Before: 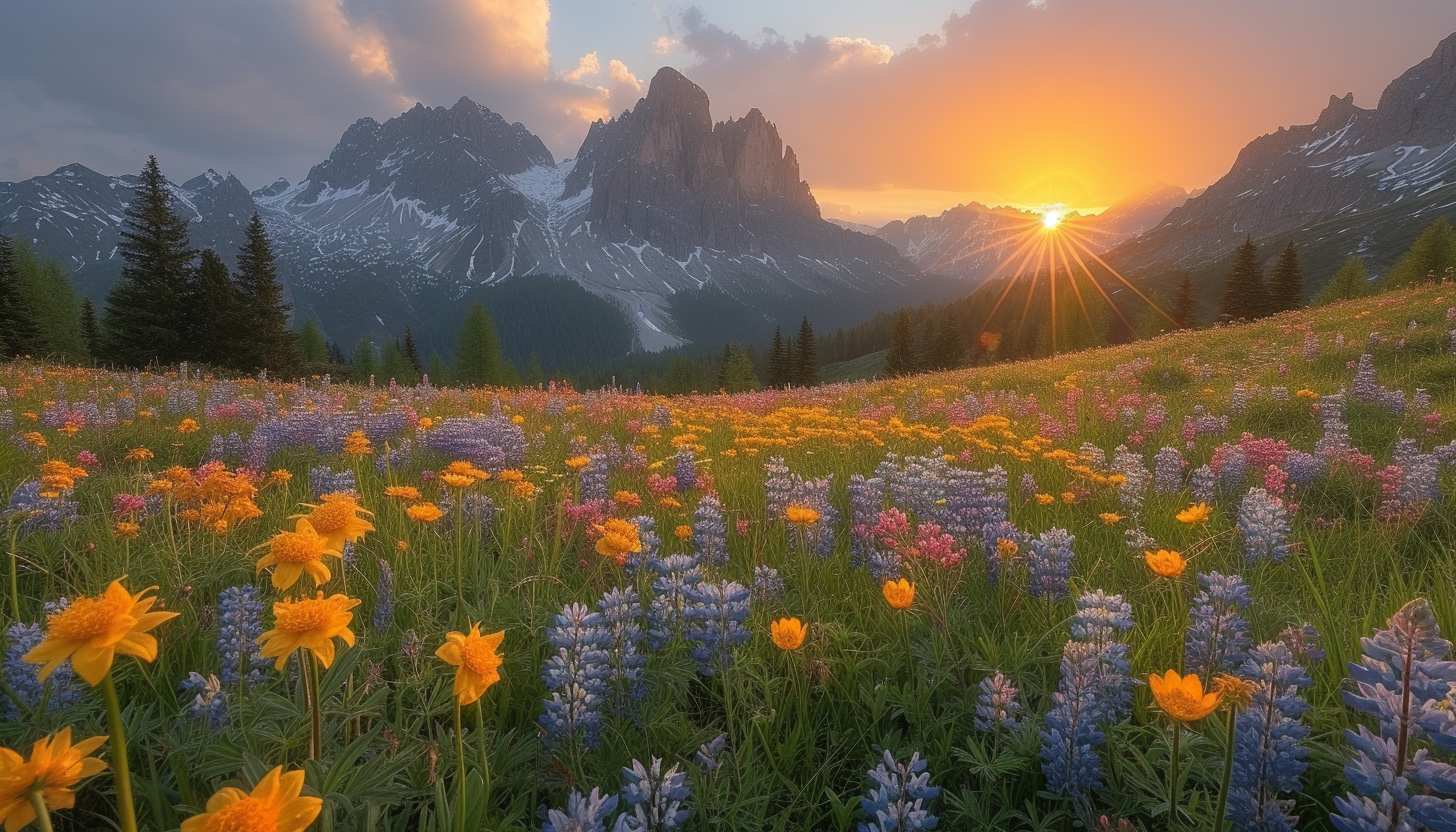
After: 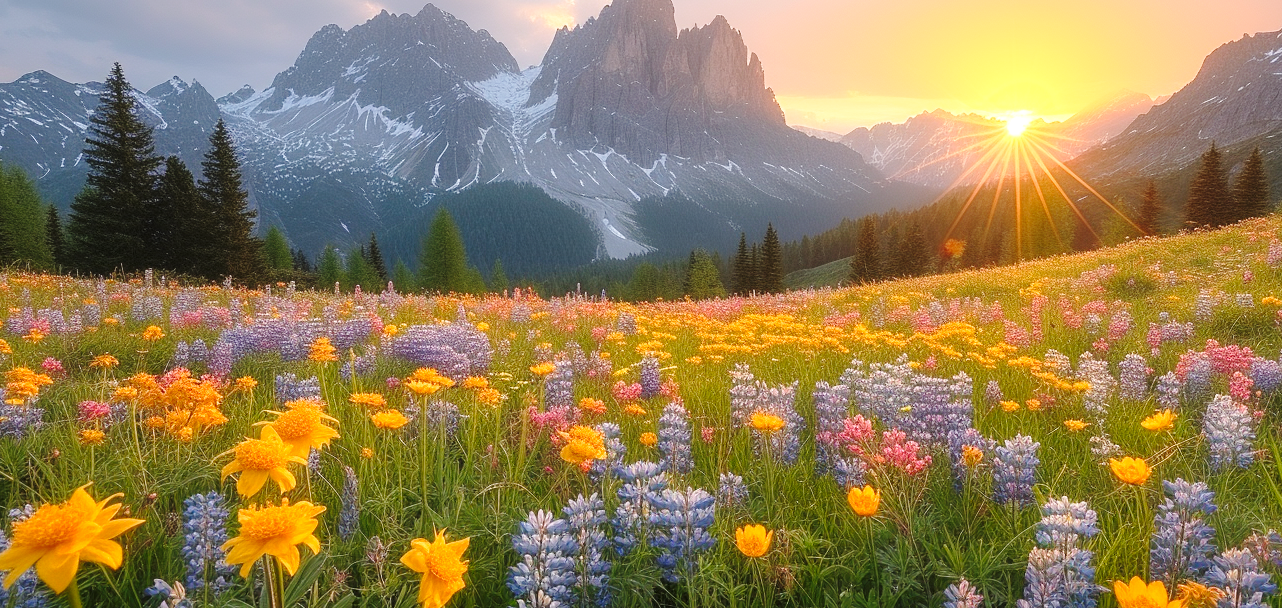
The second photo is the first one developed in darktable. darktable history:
levels: levels [0, 0.476, 0.951]
crop and rotate: left 2.442%, top 11.292%, right 9.491%, bottom 15.568%
base curve: curves: ch0 [(0, 0) (0.028, 0.03) (0.121, 0.232) (0.46, 0.748) (0.859, 0.968) (1, 1)], preserve colors none
